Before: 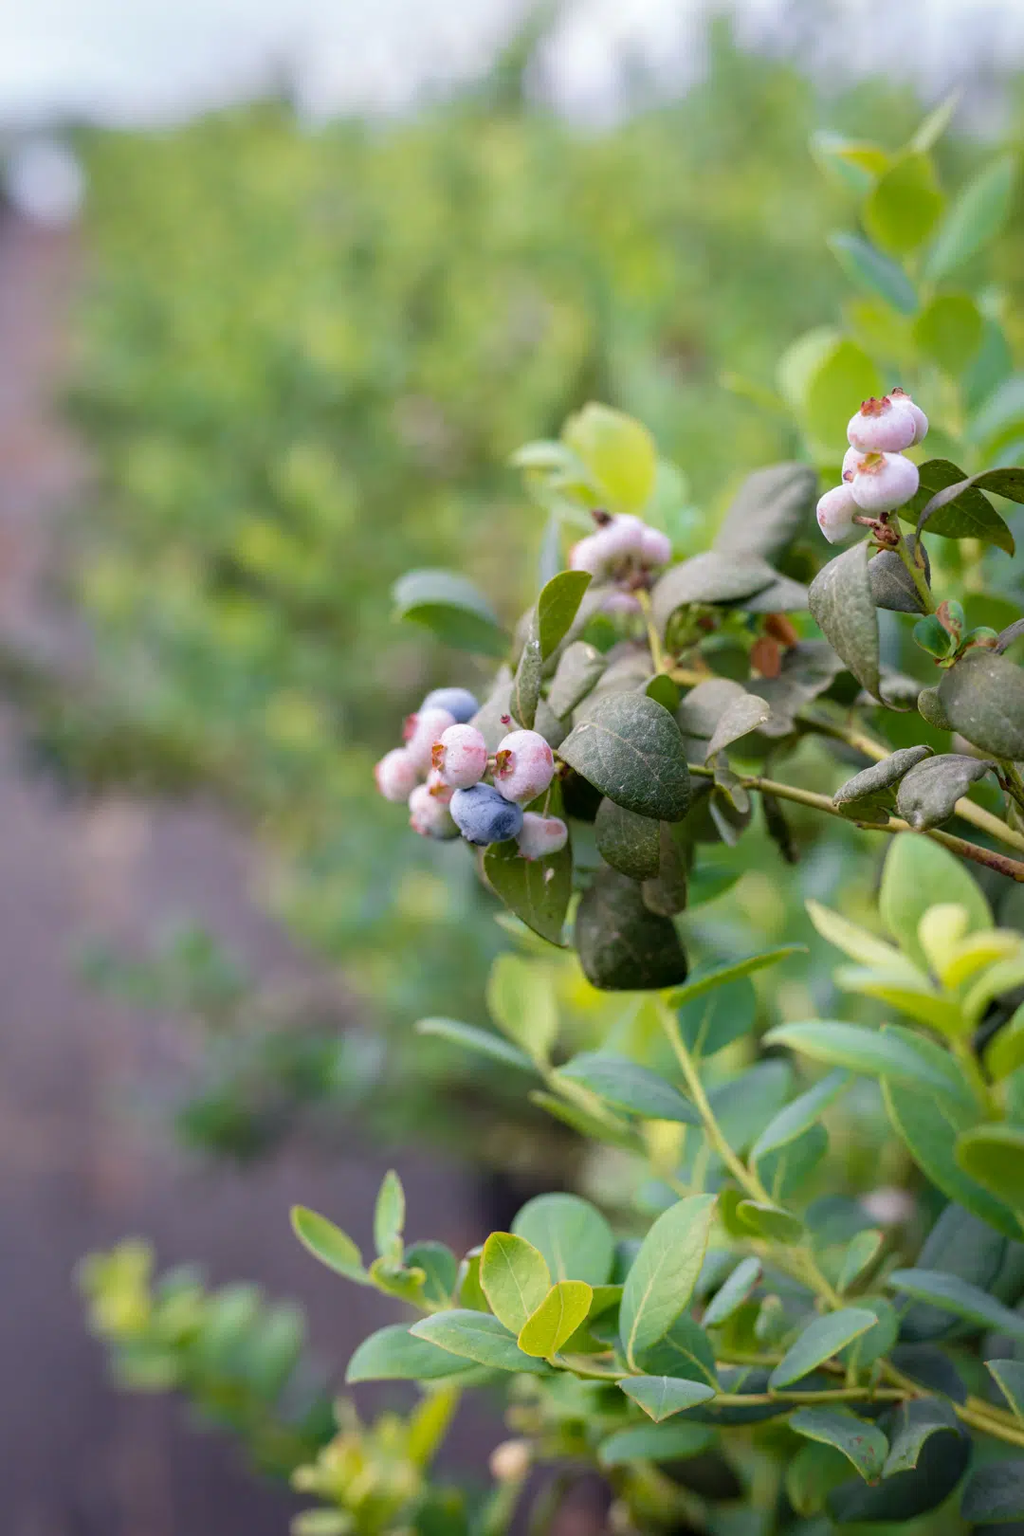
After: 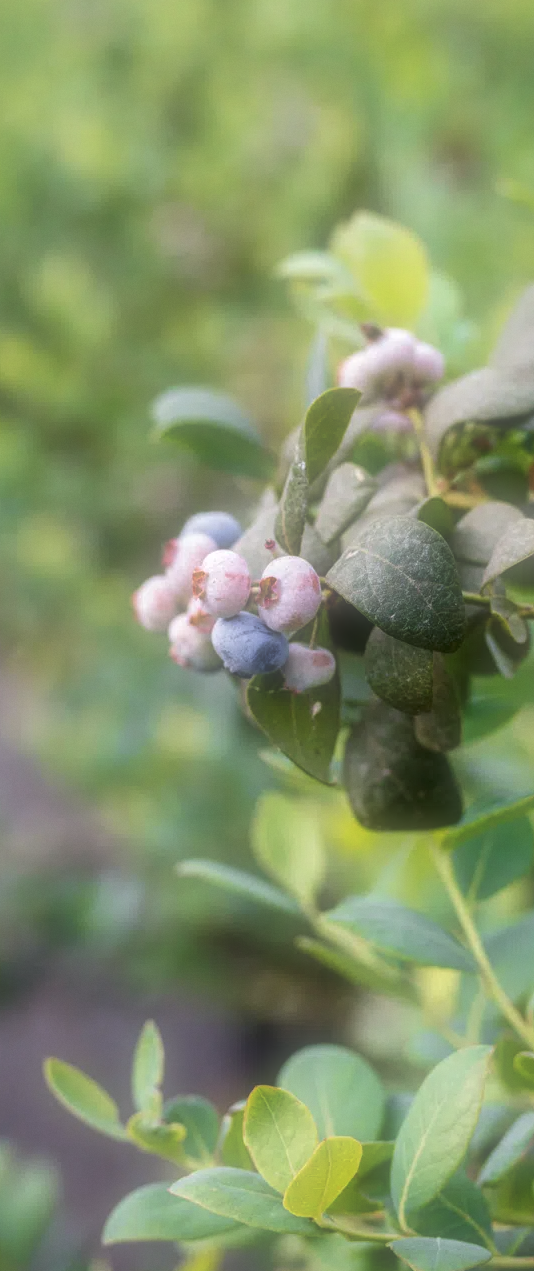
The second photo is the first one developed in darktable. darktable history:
local contrast: on, module defaults
grain: coarseness 14.57 ISO, strength 8.8%
crop and rotate: angle 0.02°, left 24.353%, top 13.219%, right 26.156%, bottom 8.224%
soften: size 60.24%, saturation 65.46%, brightness 0.506 EV, mix 25.7%
